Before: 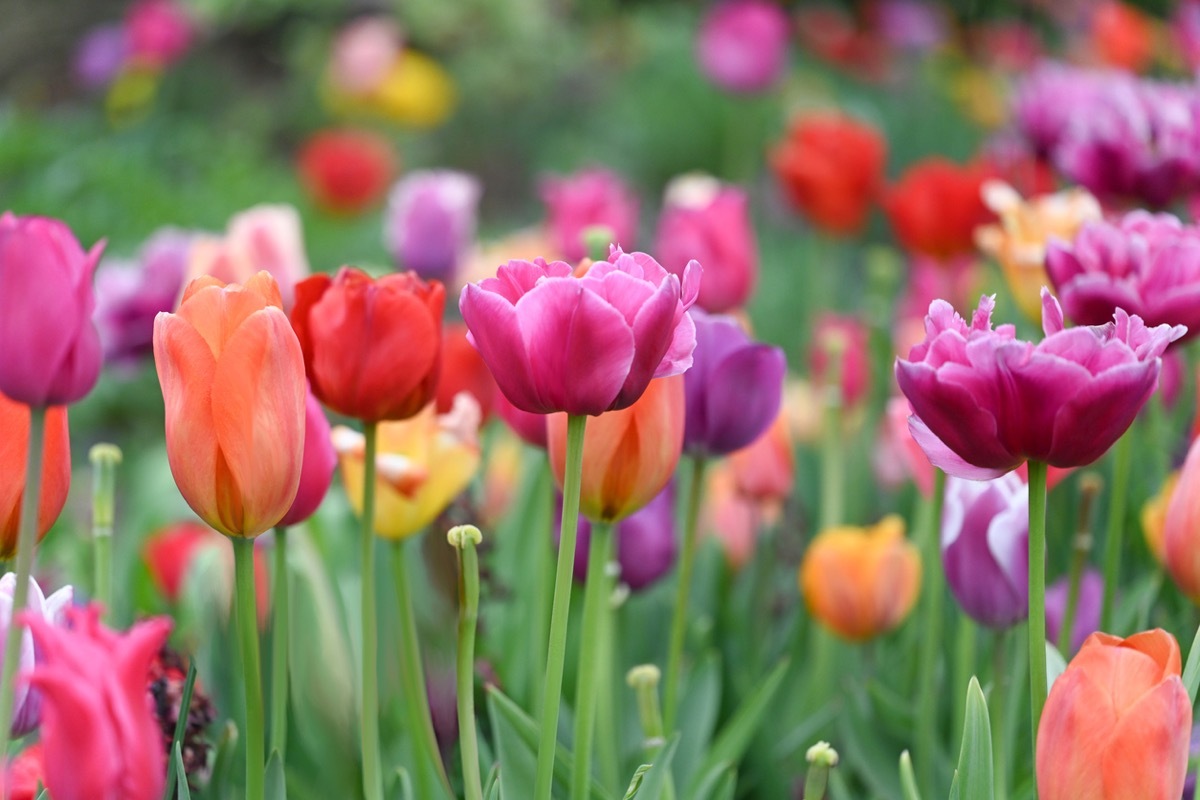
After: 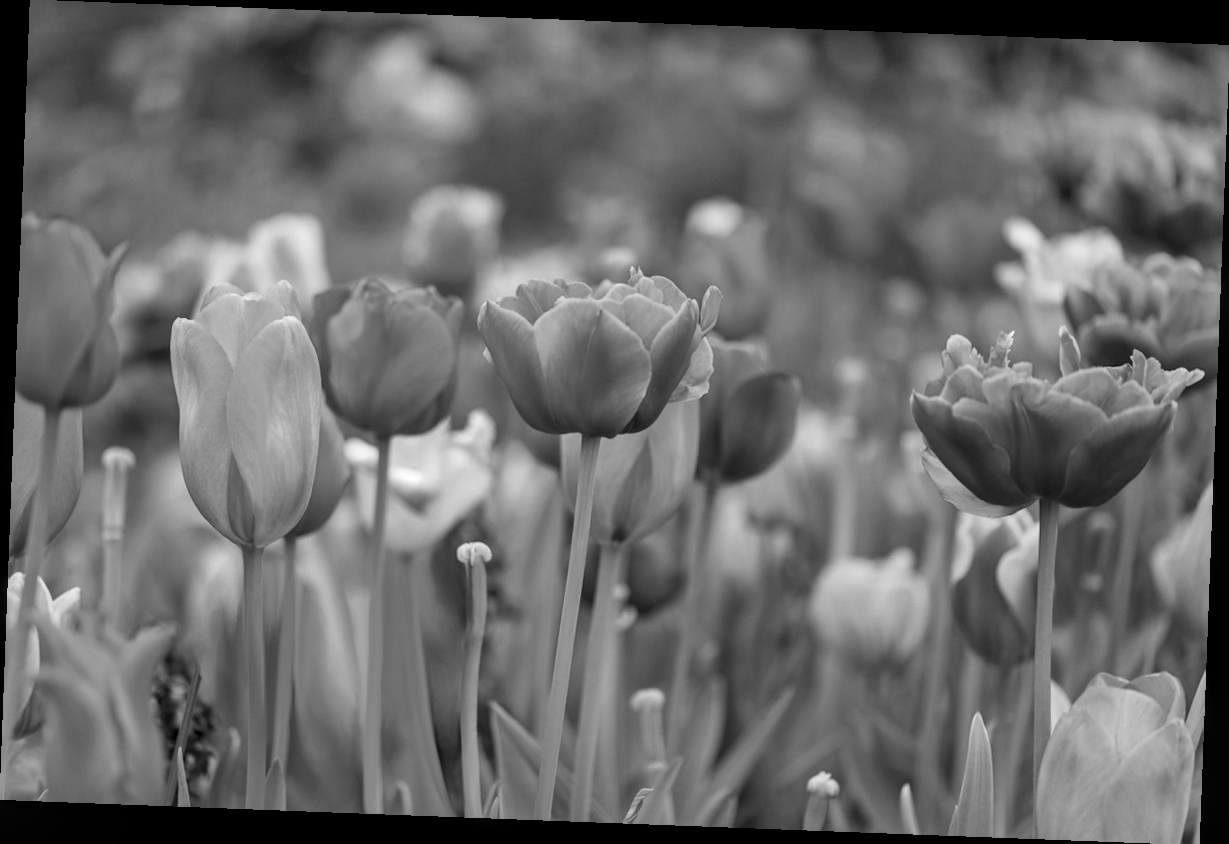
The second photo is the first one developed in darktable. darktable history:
monochrome: a 26.22, b 42.67, size 0.8
rotate and perspective: rotation 2.17°, automatic cropping off
local contrast: on, module defaults
